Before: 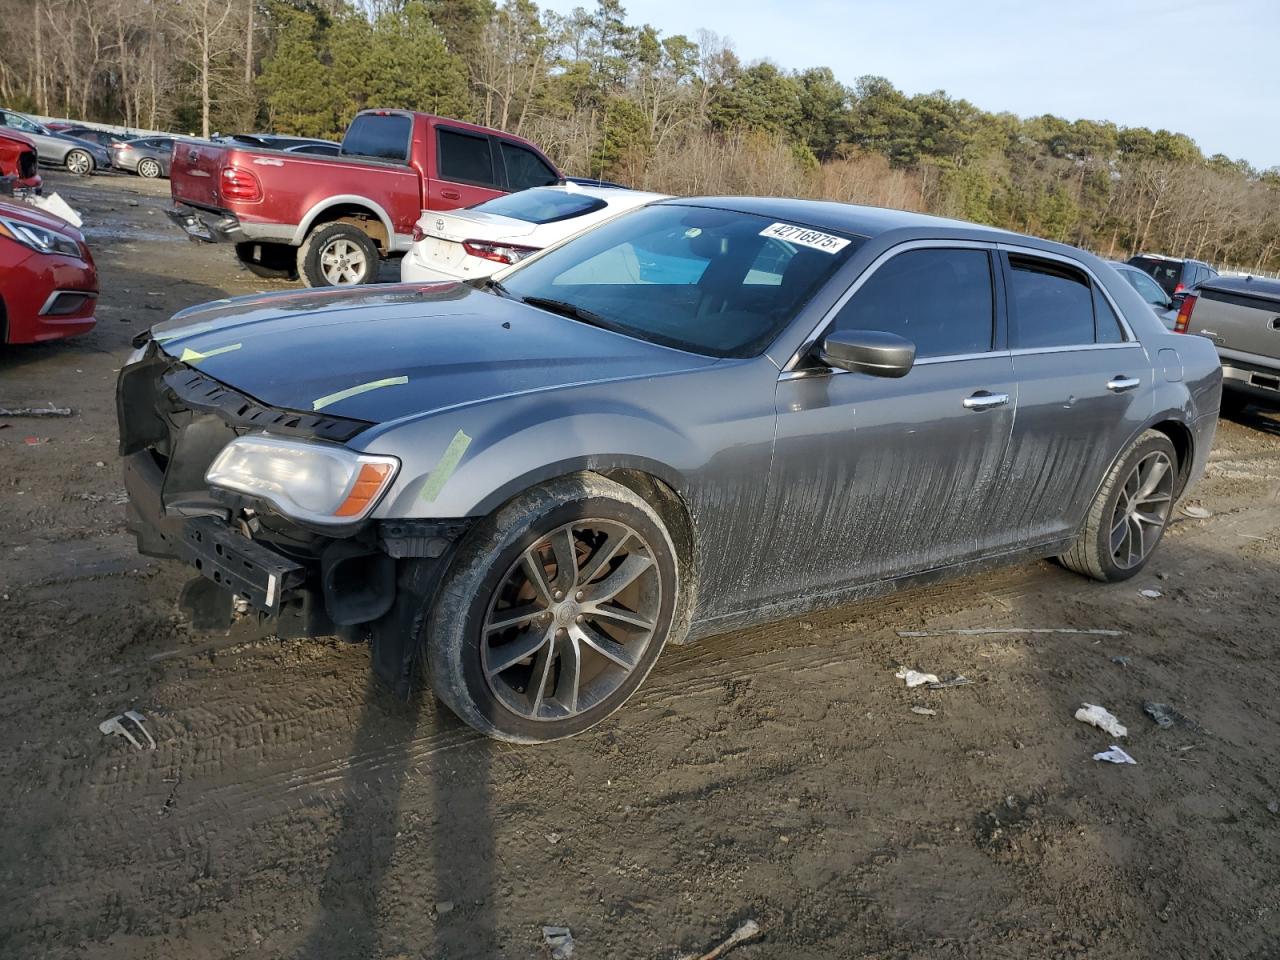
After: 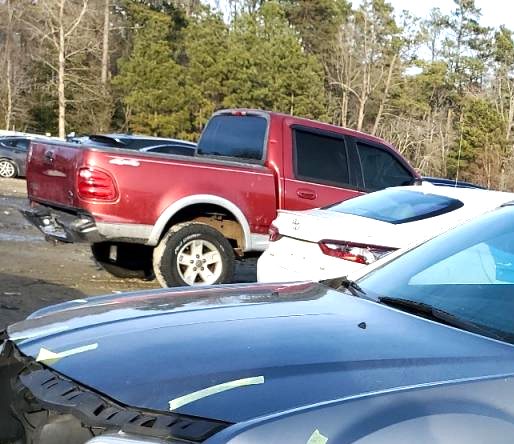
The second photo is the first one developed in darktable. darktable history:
exposure: exposure 0.769 EV, compensate highlight preservation false
contrast brightness saturation: brightness -0.086
crop and rotate: left 11.263%, top 0.075%, right 48.526%, bottom 53.622%
base curve: curves: ch0 [(0, 0) (0.472, 0.455) (1, 1)]
